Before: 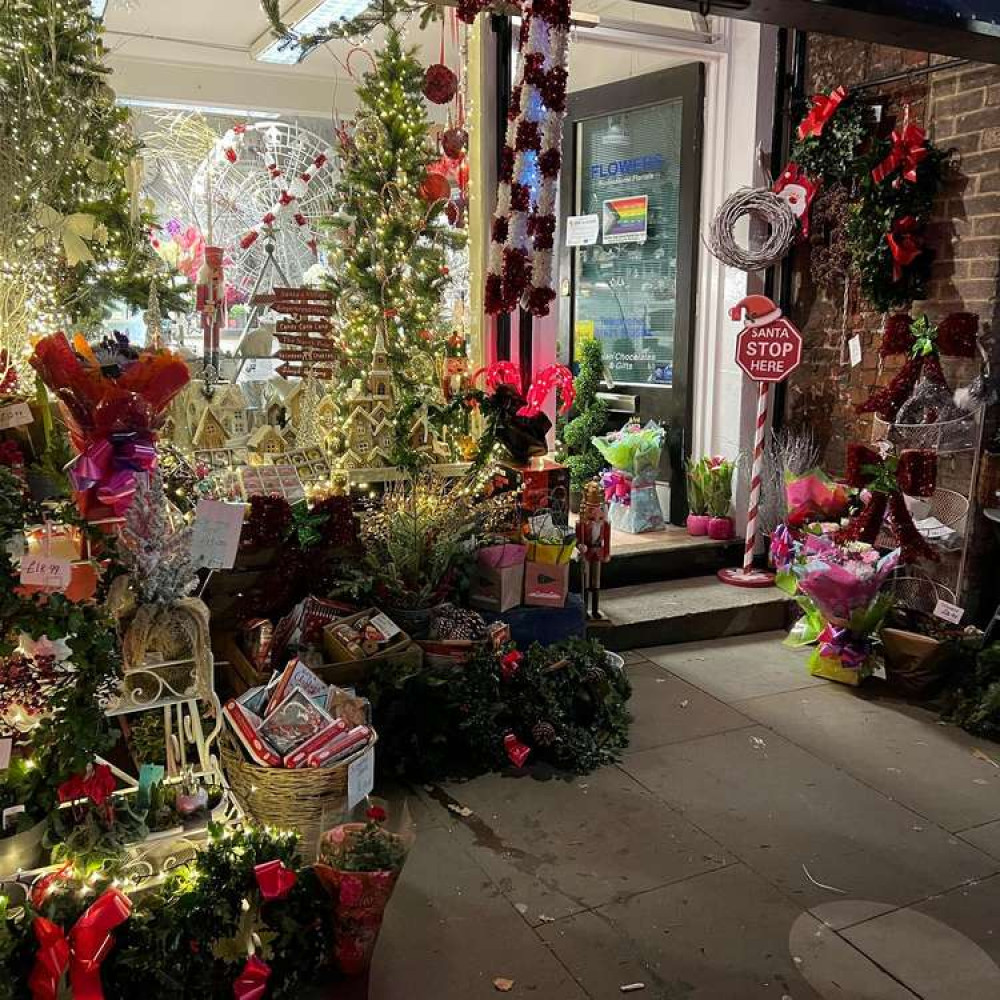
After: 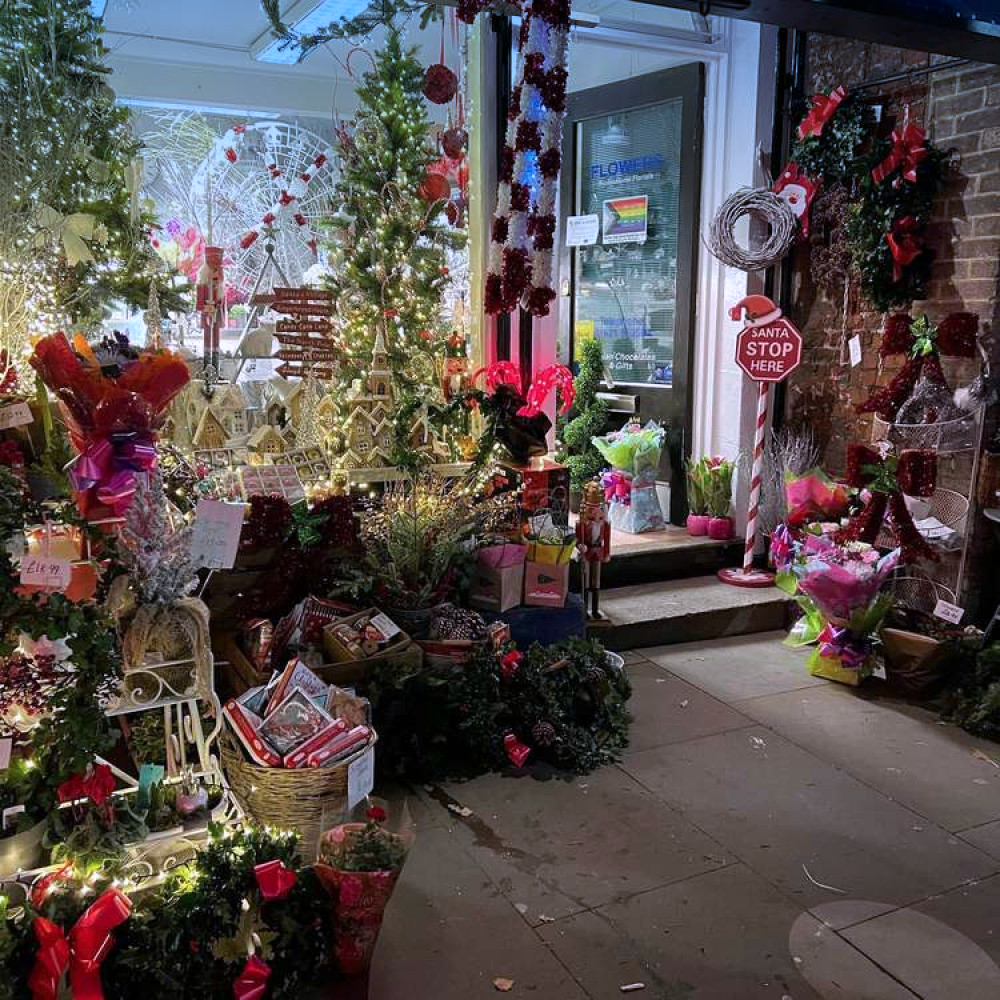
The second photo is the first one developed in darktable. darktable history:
color calibration: illuminant as shot in camera, x 0.363, y 0.385, temperature 4528.04 K
graduated density: density 2.02 EV, hardness 44%, rotation 0.374°, offset 8.21, hue 208.8°, saturation 97%
